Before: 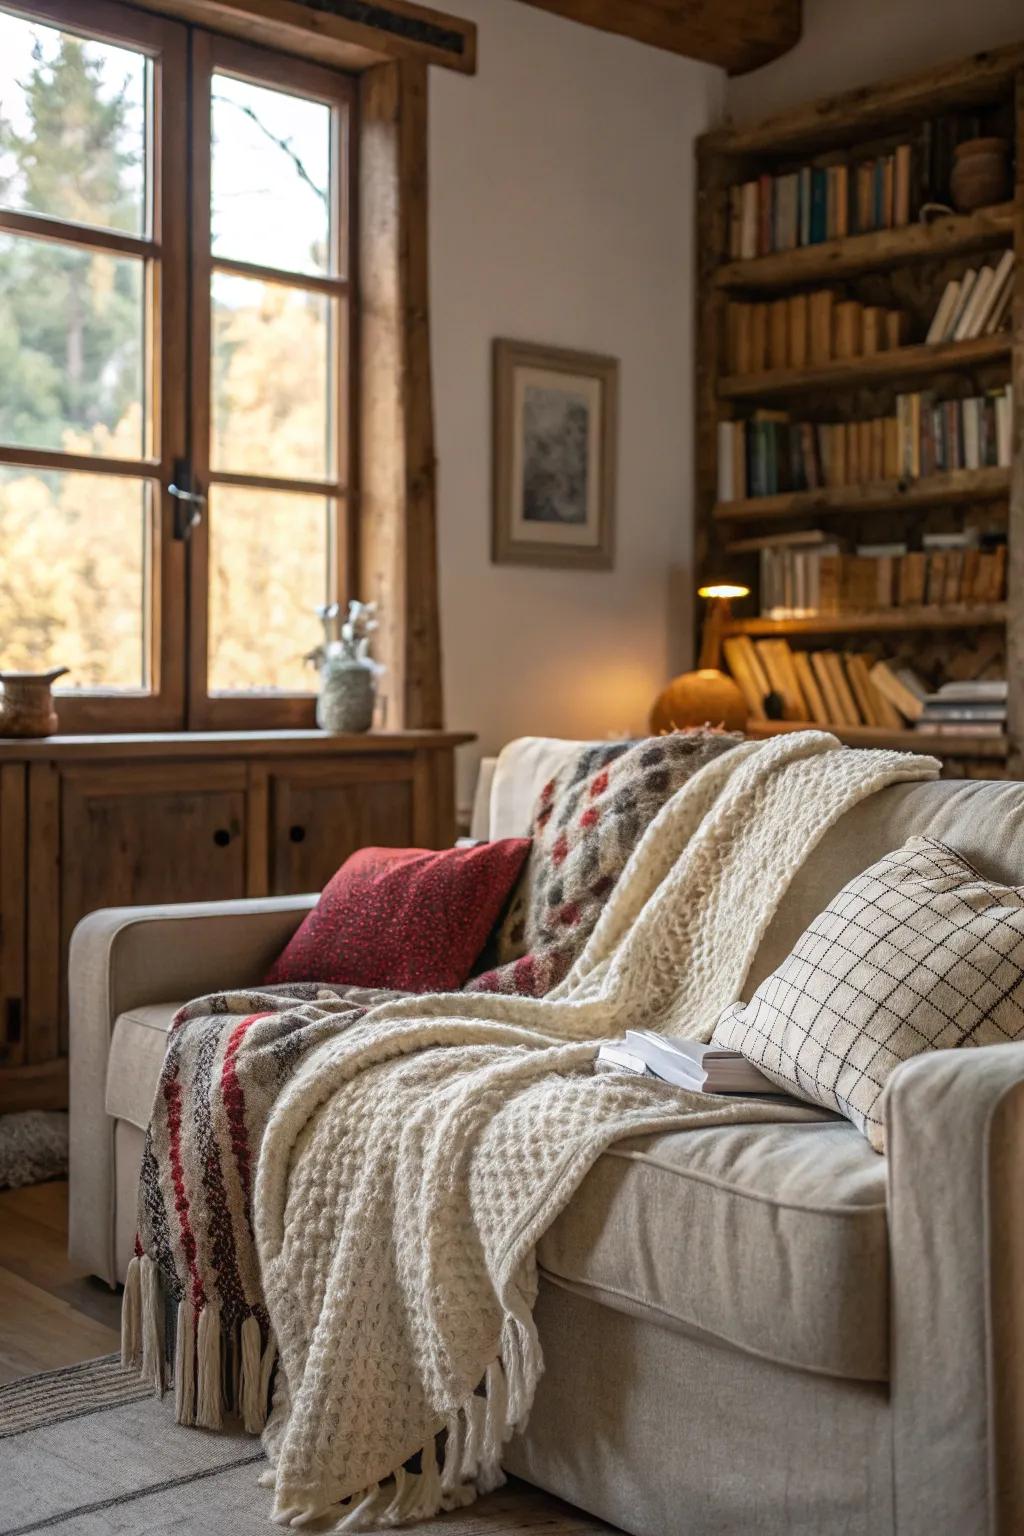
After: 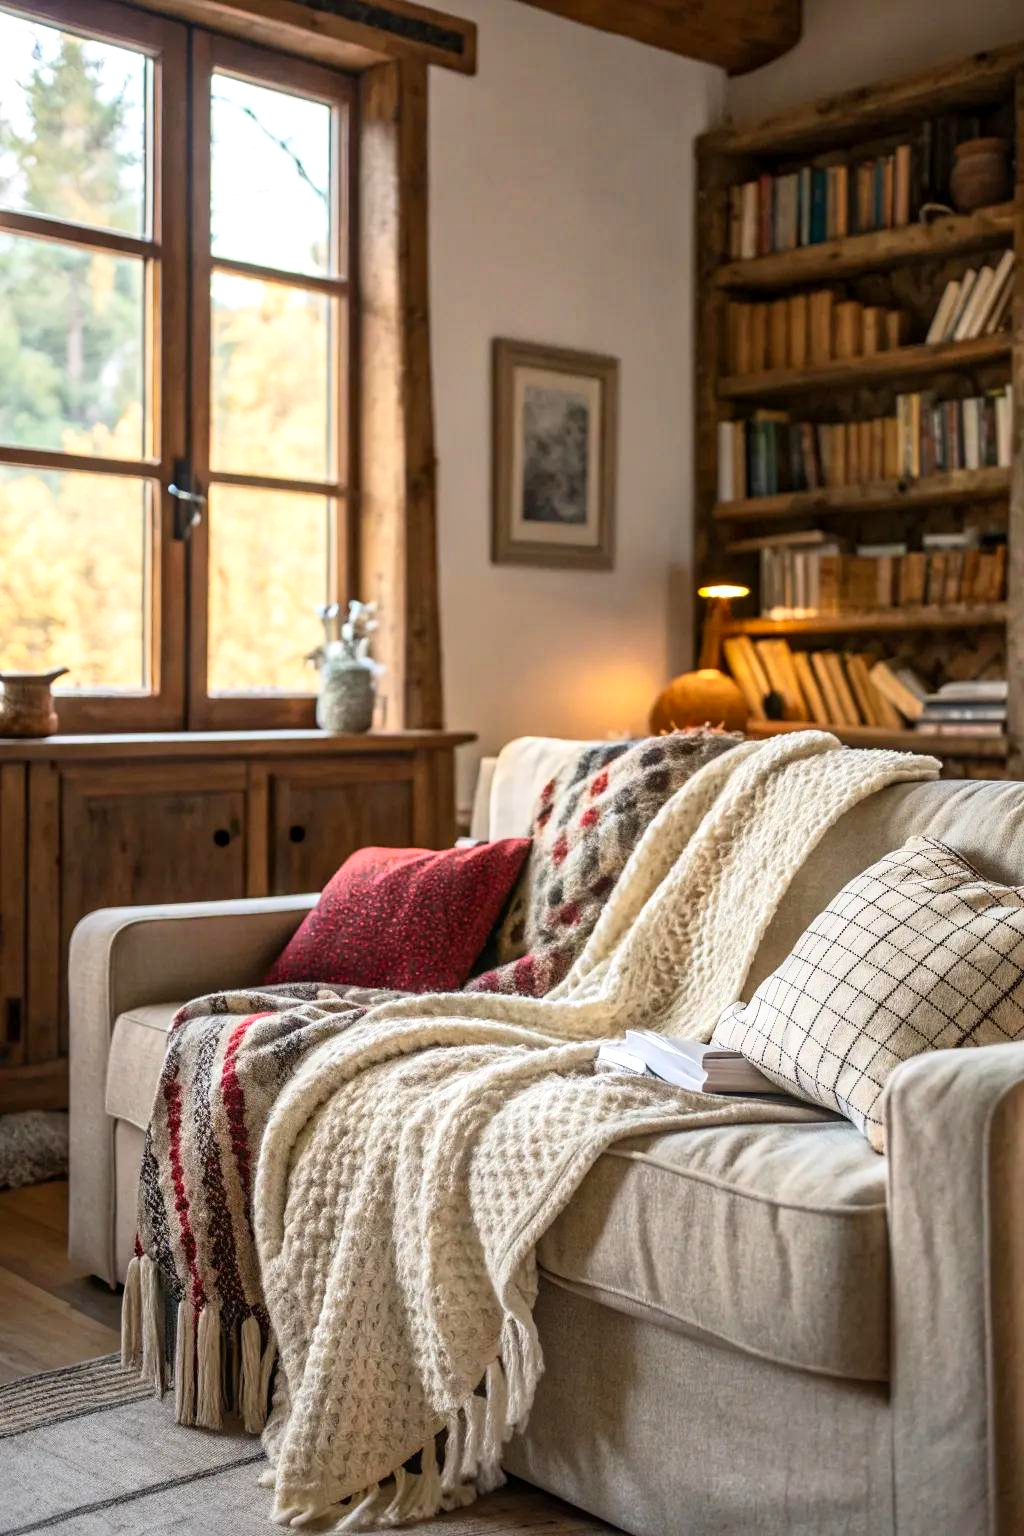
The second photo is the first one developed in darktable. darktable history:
local contrast: mode bilateral grid, contrast 25, coarseness 50, detail 123%, midtone range 0.2
contrast brightness saturation: contrast 0.2, brightness 0.16, saturation 0.22
